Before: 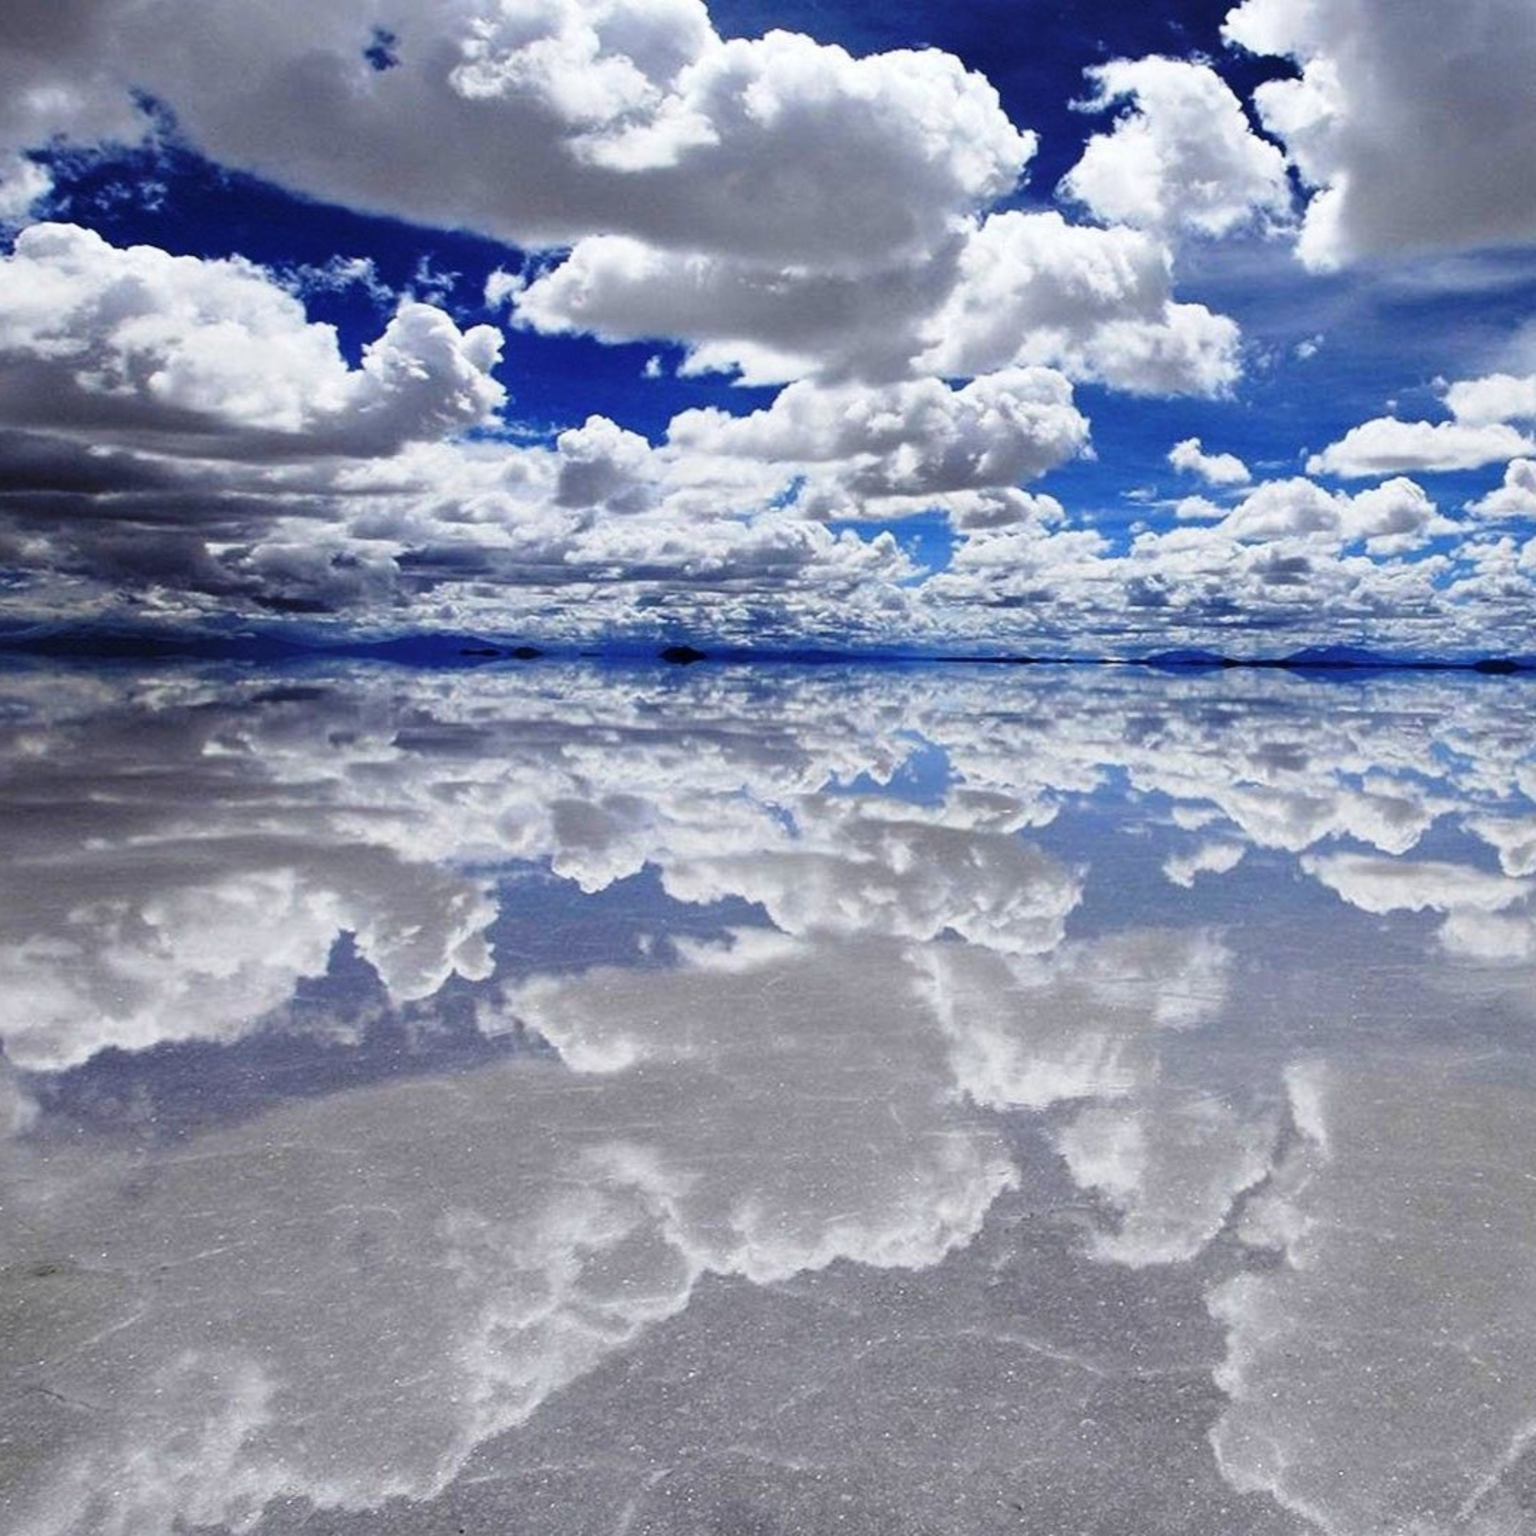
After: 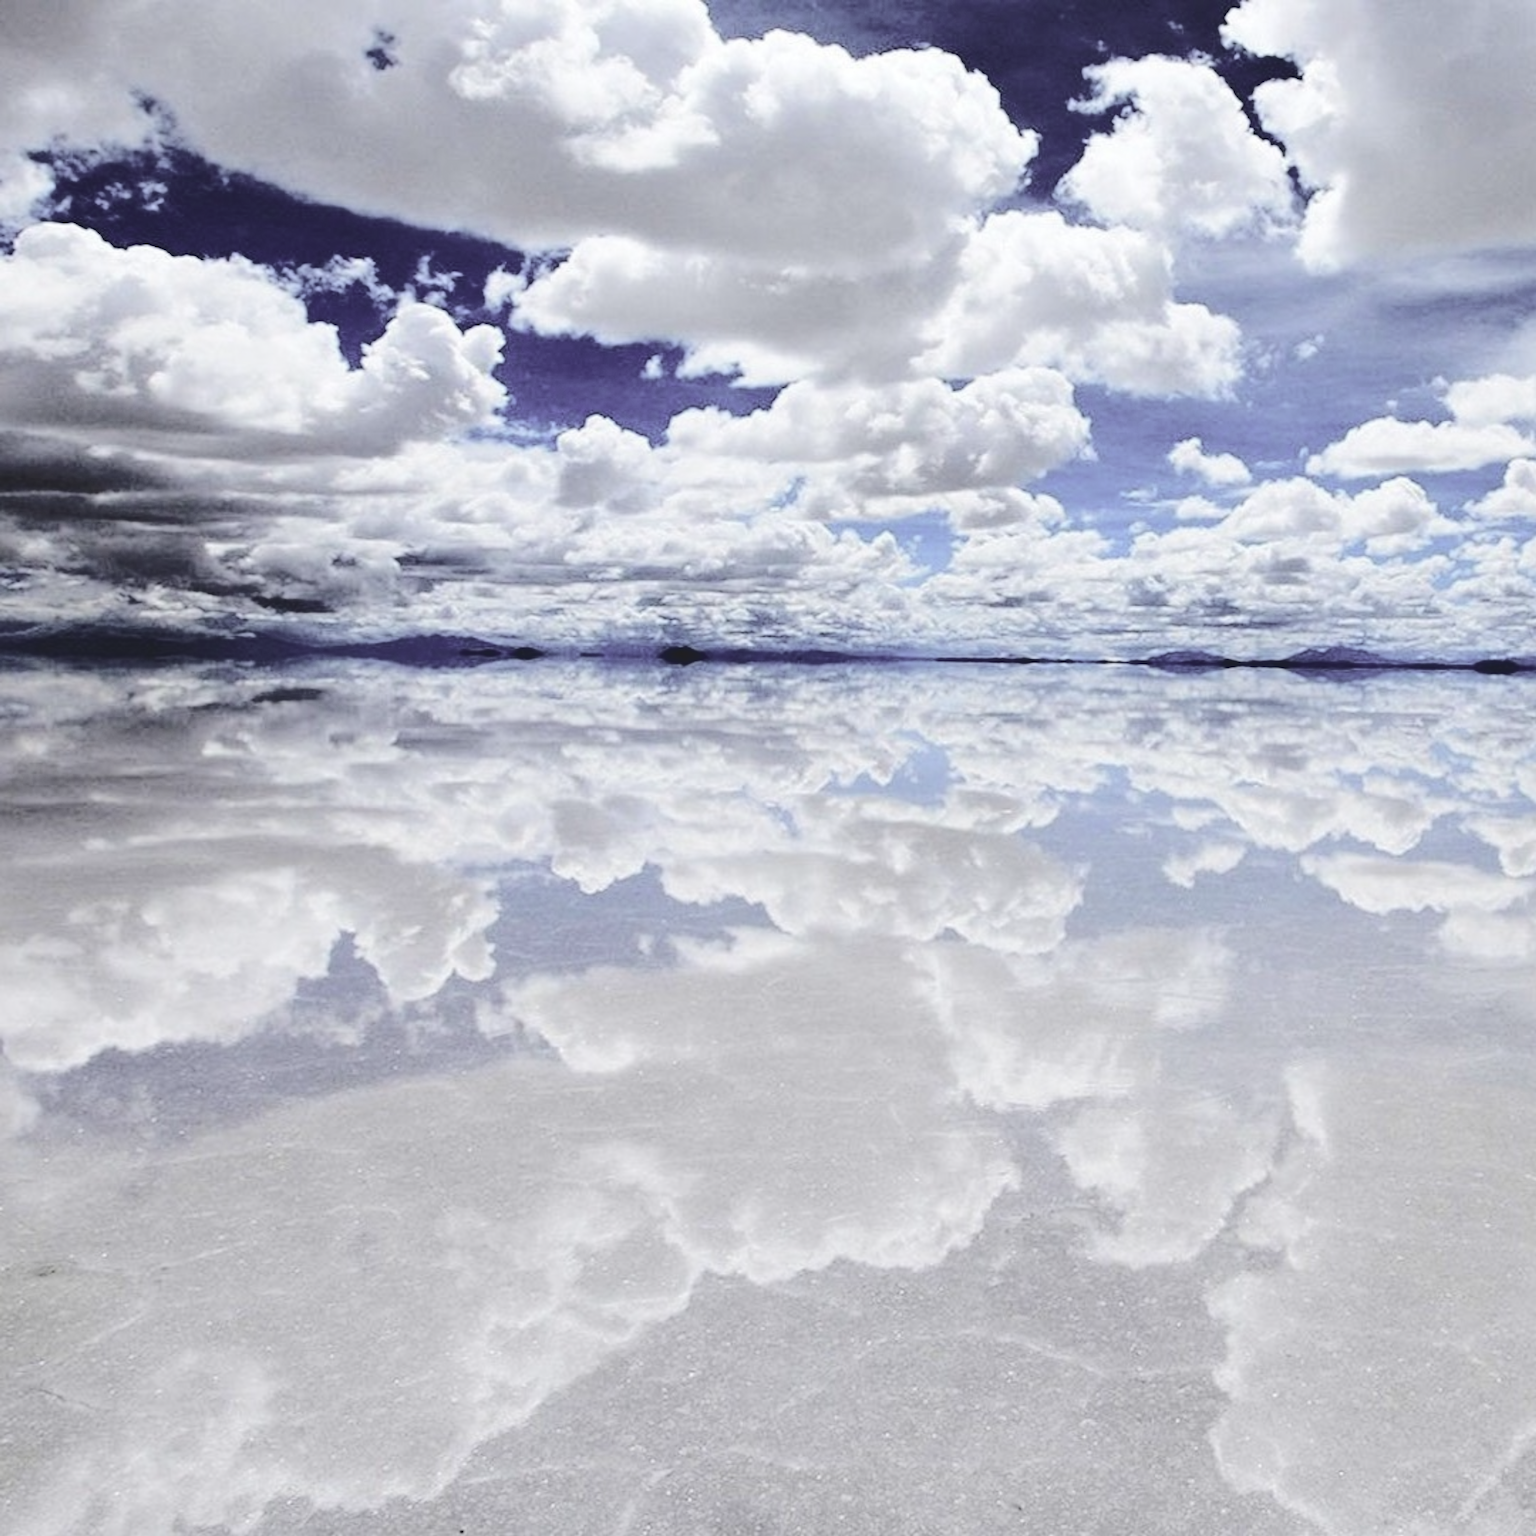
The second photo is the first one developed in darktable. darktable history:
tone curve: curves: ch0 [(0, 0) (0.003, 0.117) (0.011, 0.115) (0.025, 0.116) (0.044, 0.116) (0.069, 0.112) (0.1, 0.113) (0.136, 0.127) (0.177, 0.148) (0.224, 0.191) (0.277, 0.249) (0.335, 0.363) (0.399, 0.479) (0.468, 0.589) (0.543, 0.664) (0.623, 0.733) (0.709, 0.799) (0.801, 0.852) (0.898, 0.914) (1, 1)], color space Lab, independent channels, preserve colors none
contrast brightness saturation: brightness 0.184, saturation -0.49
